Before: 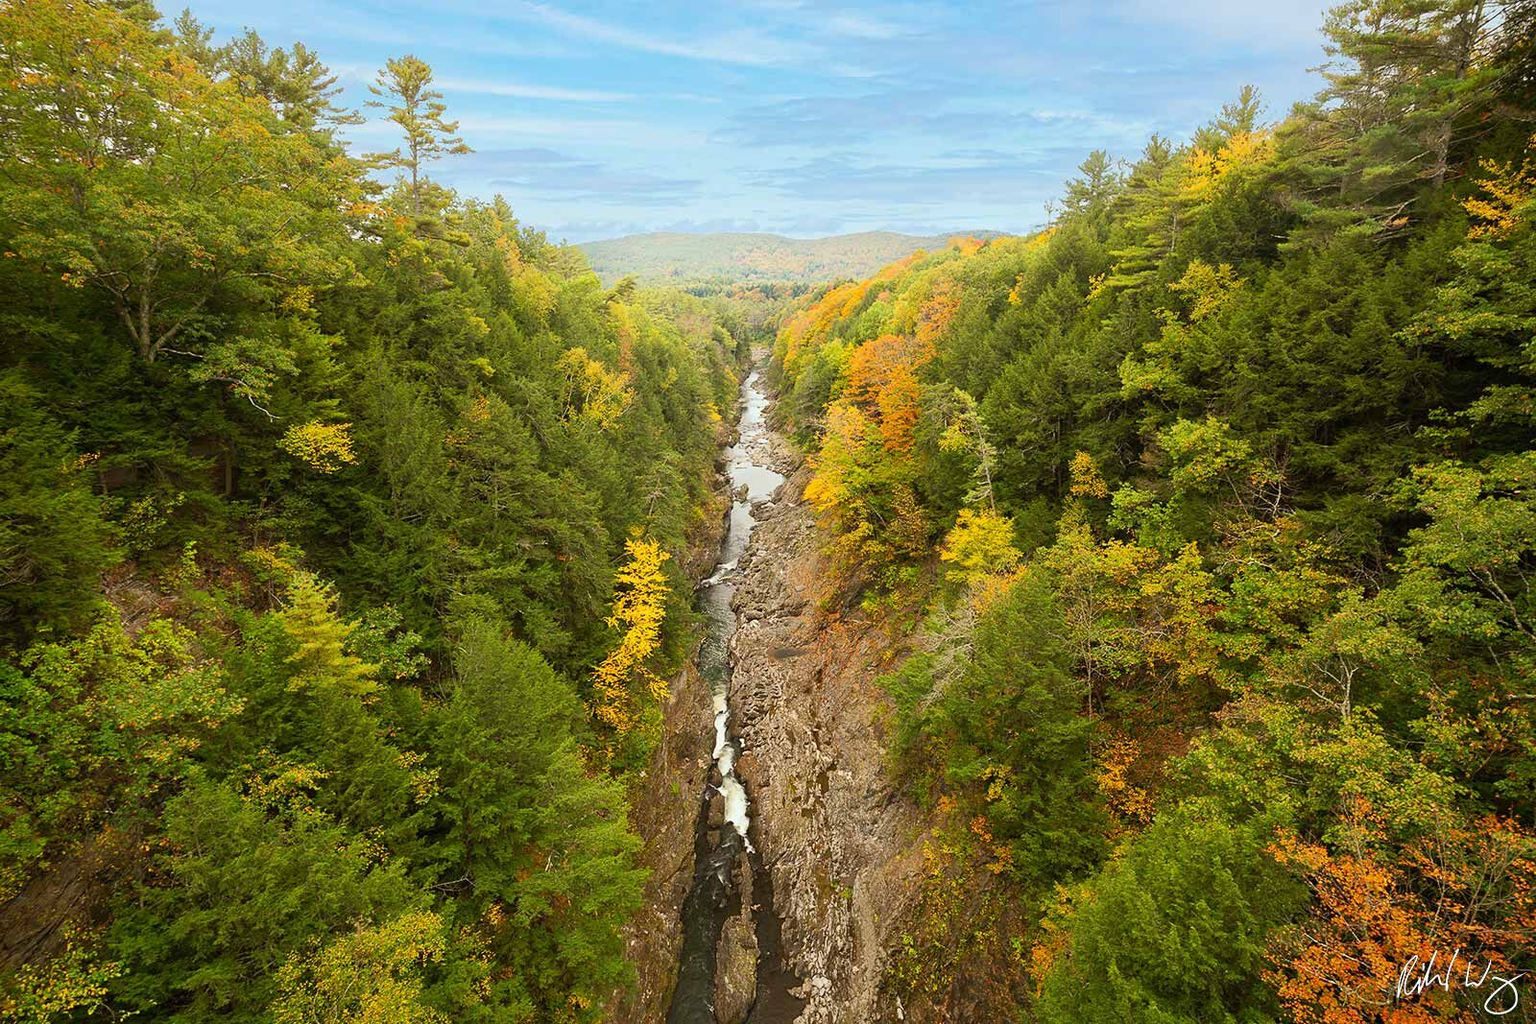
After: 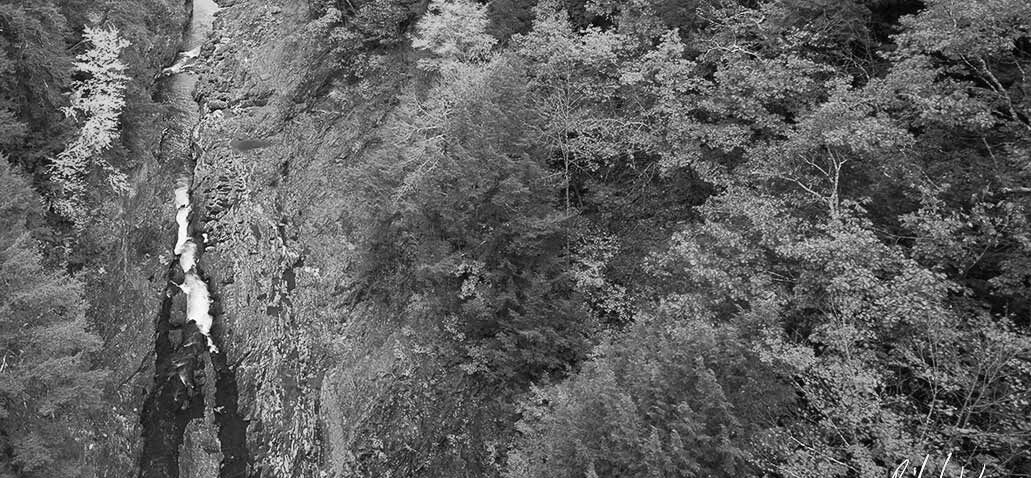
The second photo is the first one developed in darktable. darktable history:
tone equalizer: on, module defaults
monochrome: on, module defaults
crop and rotate: left 35.509%, top 50.238%, bottom 4.934%
